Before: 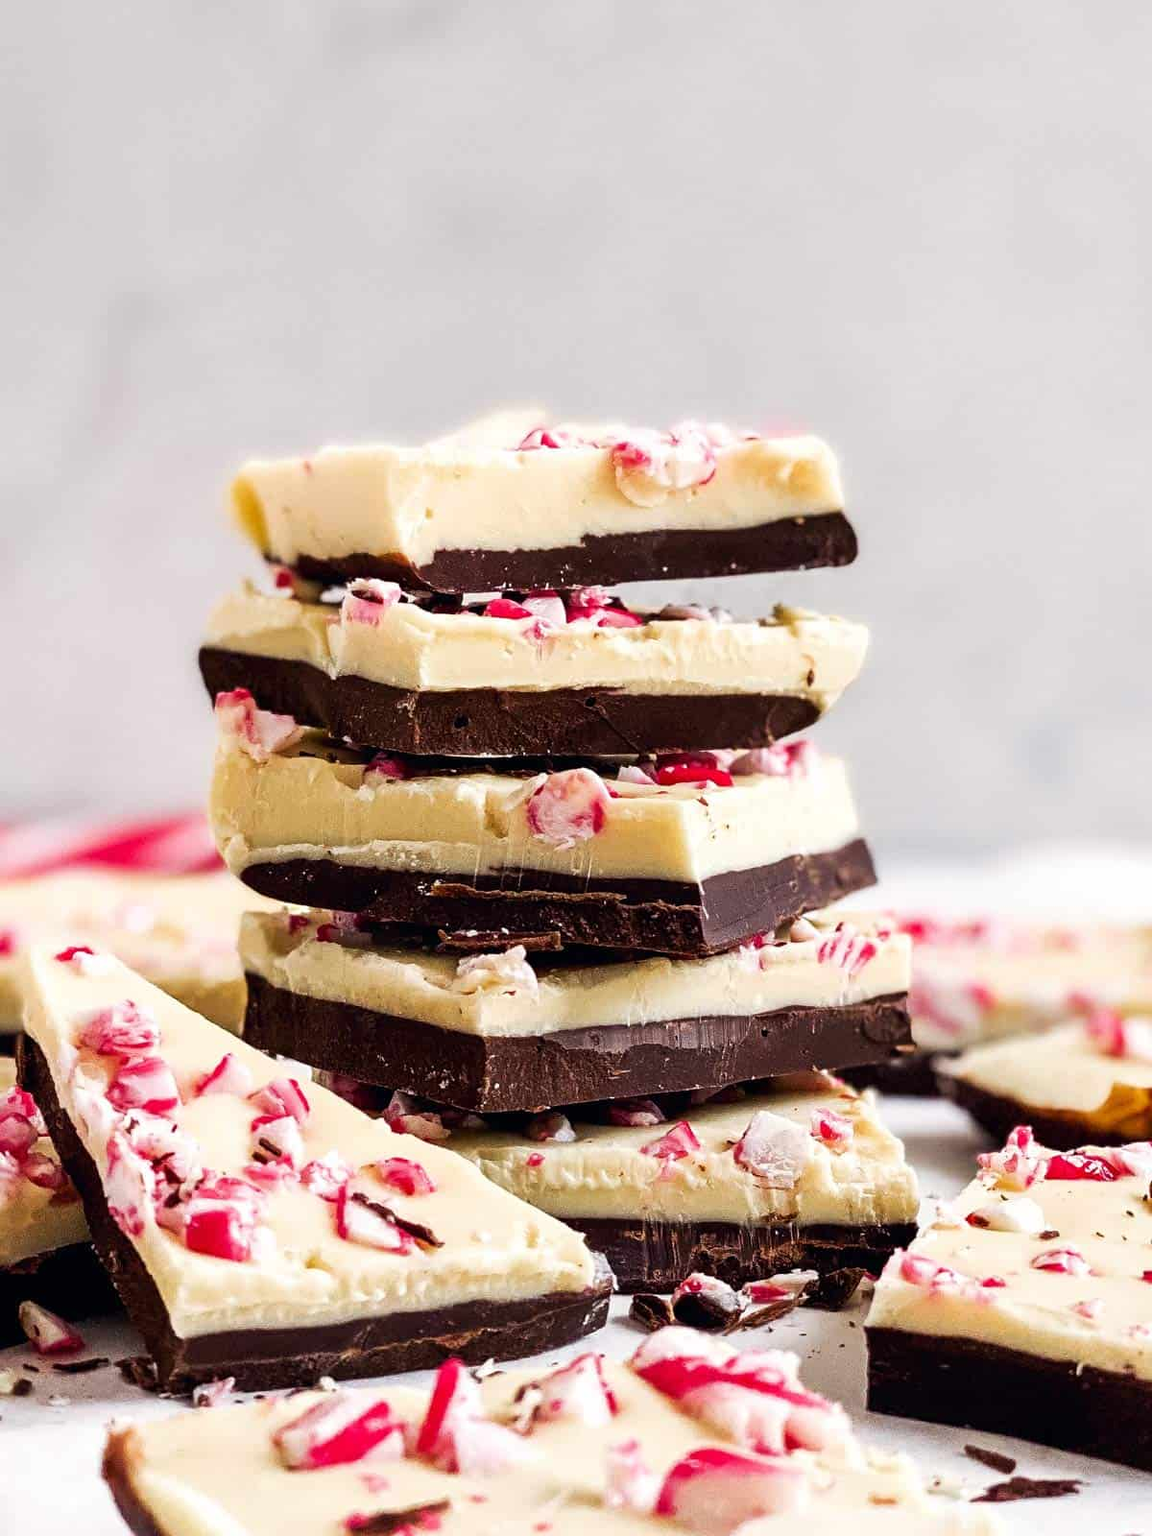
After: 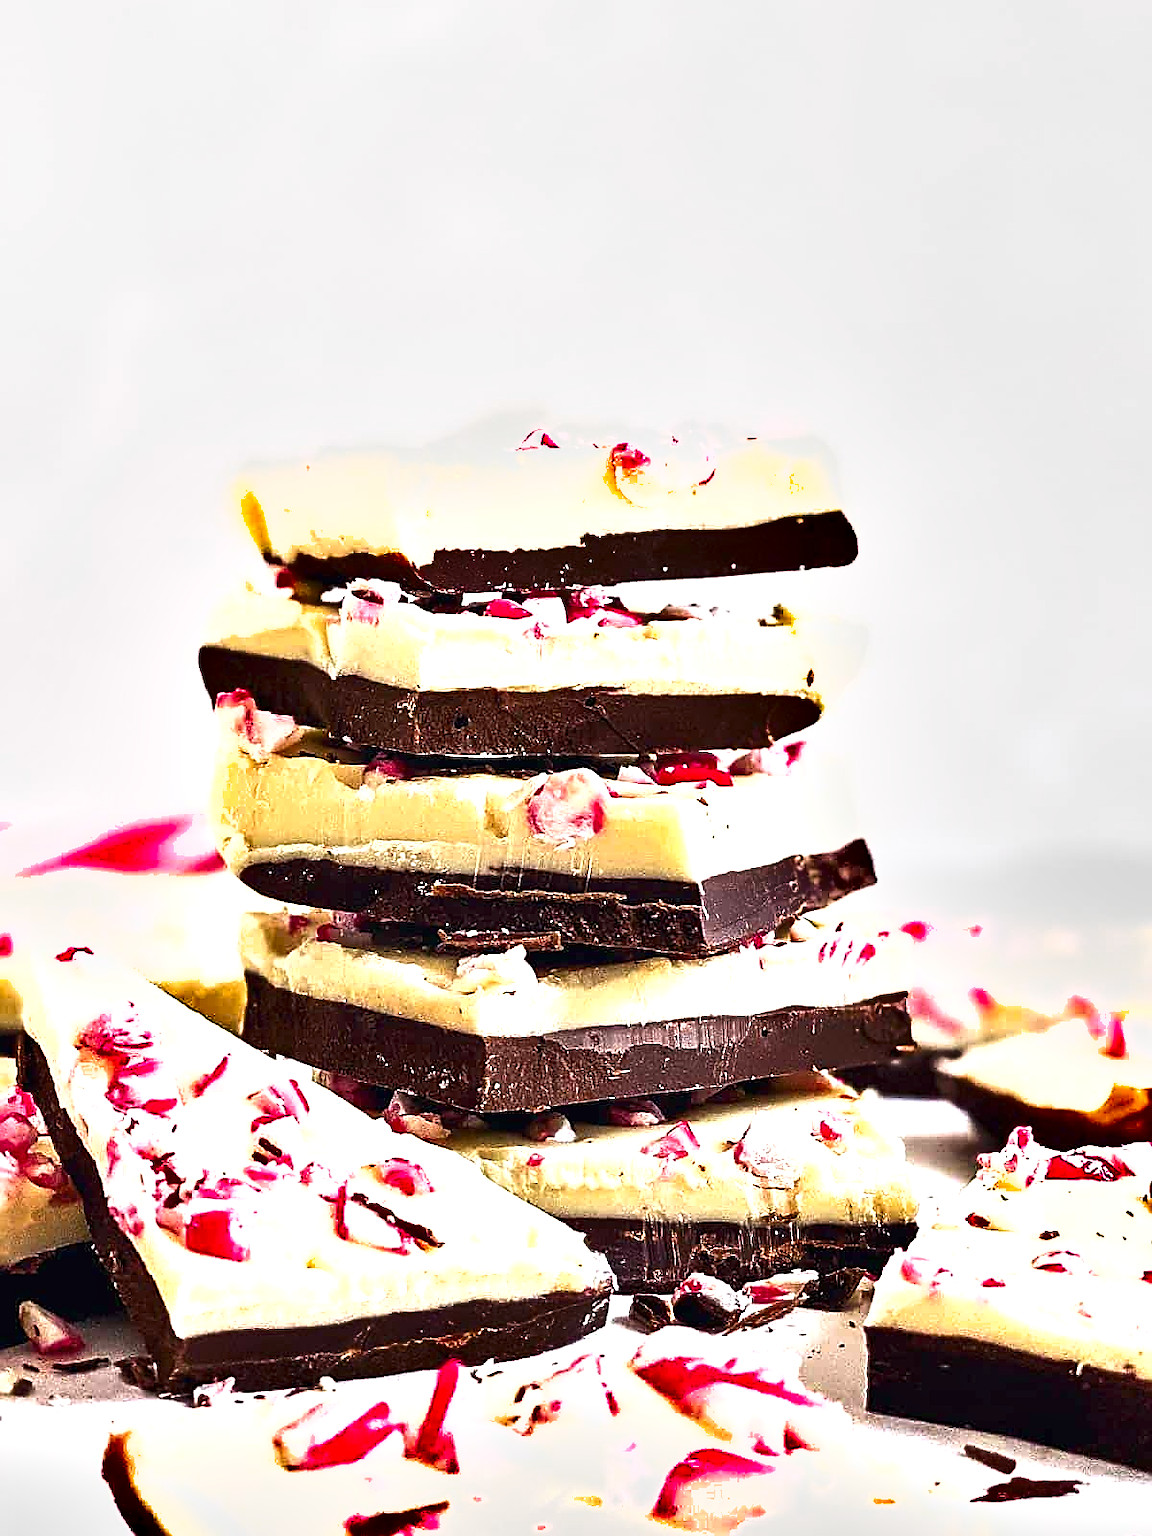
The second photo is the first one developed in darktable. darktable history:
exposure: black level correction 0, exposure 1.107 EV, compensate highlight preservation false
shadows and highlights: shadows 58.83, soften with gaussian
sharpen: radius 1.379, amount 1.235, threshold 0.768
